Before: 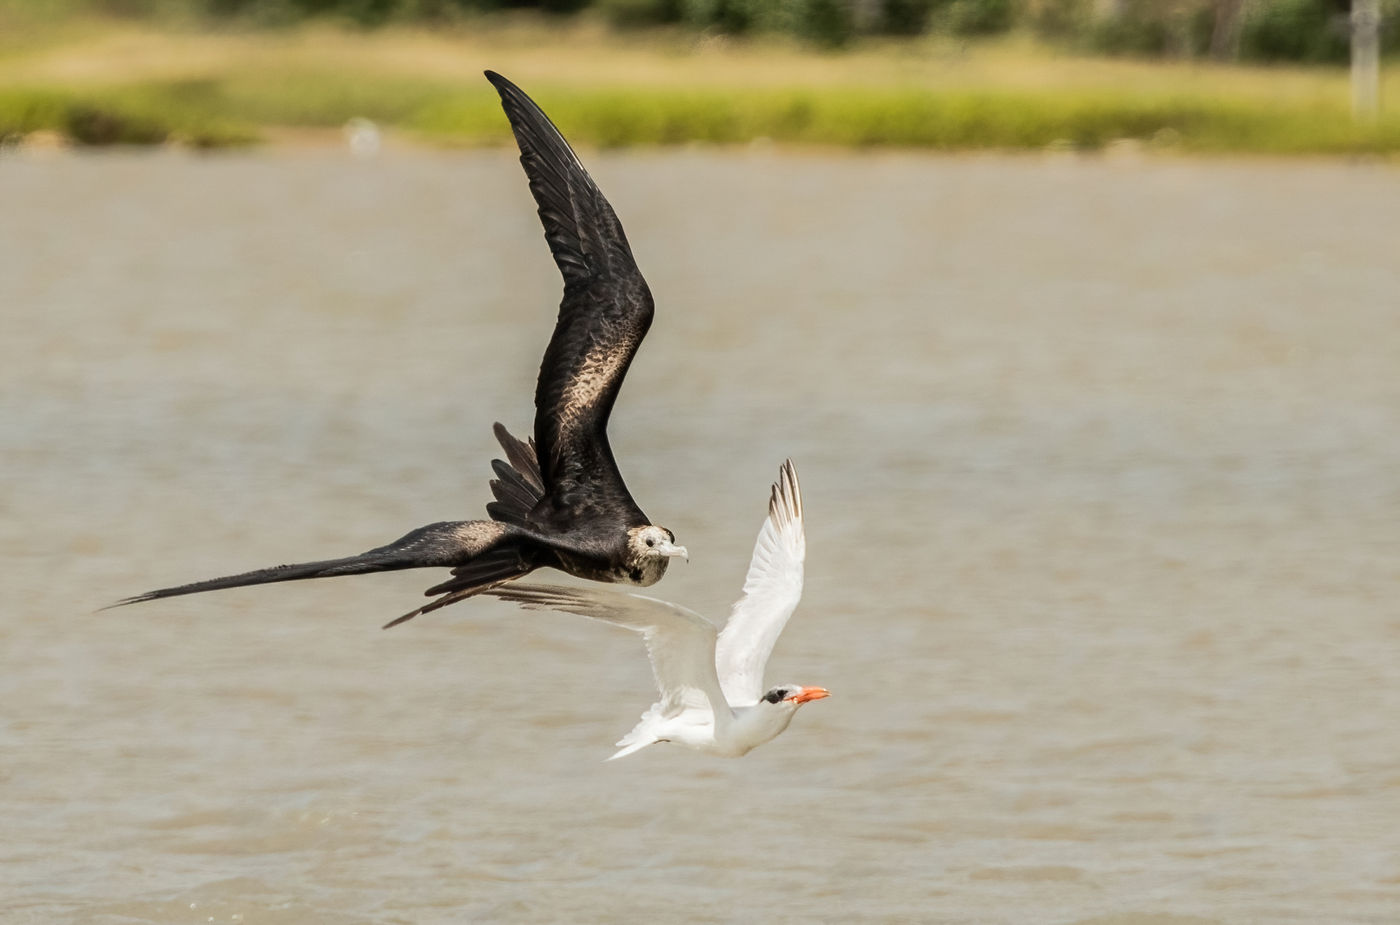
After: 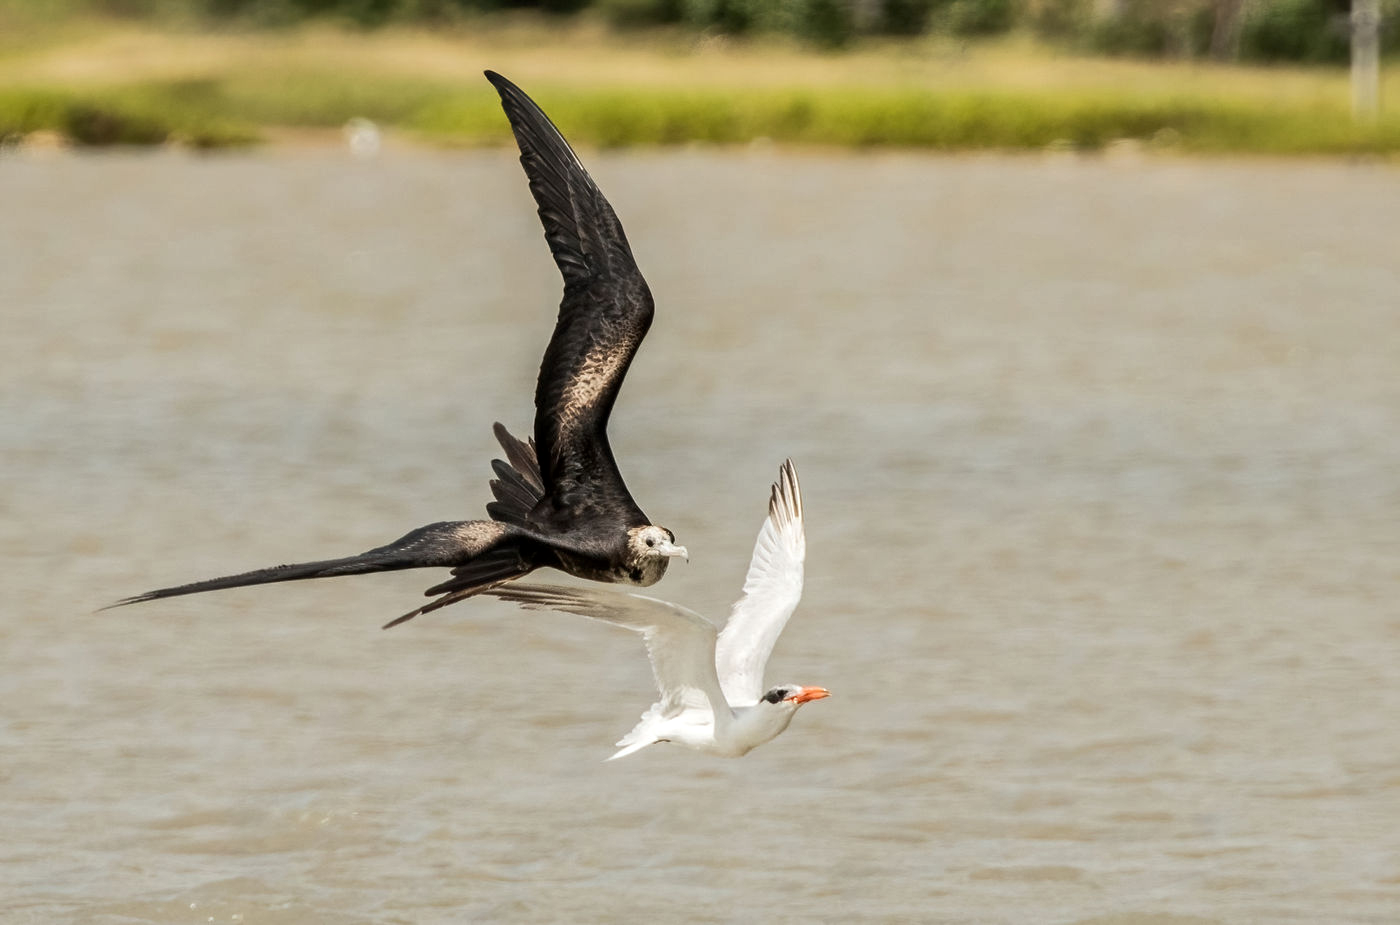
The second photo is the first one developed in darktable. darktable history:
tone equalizer: on, module defaults
local contrast: mode bilateral grid, contrast 20, coarseness 50, detail 127%, midtone range 0.2
